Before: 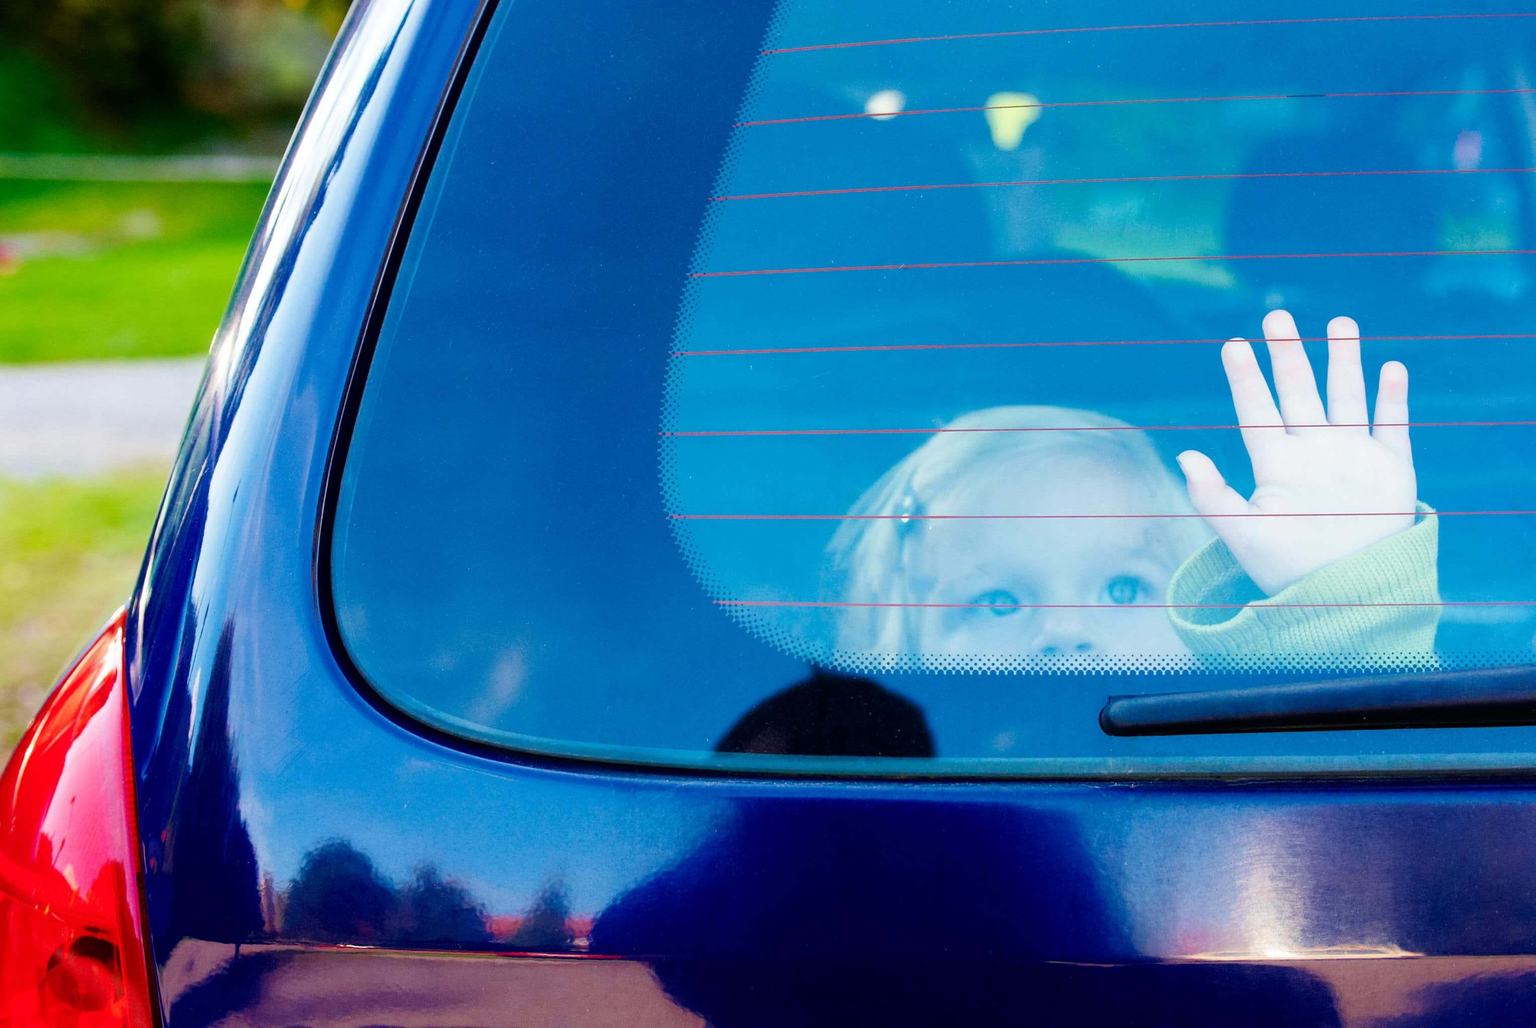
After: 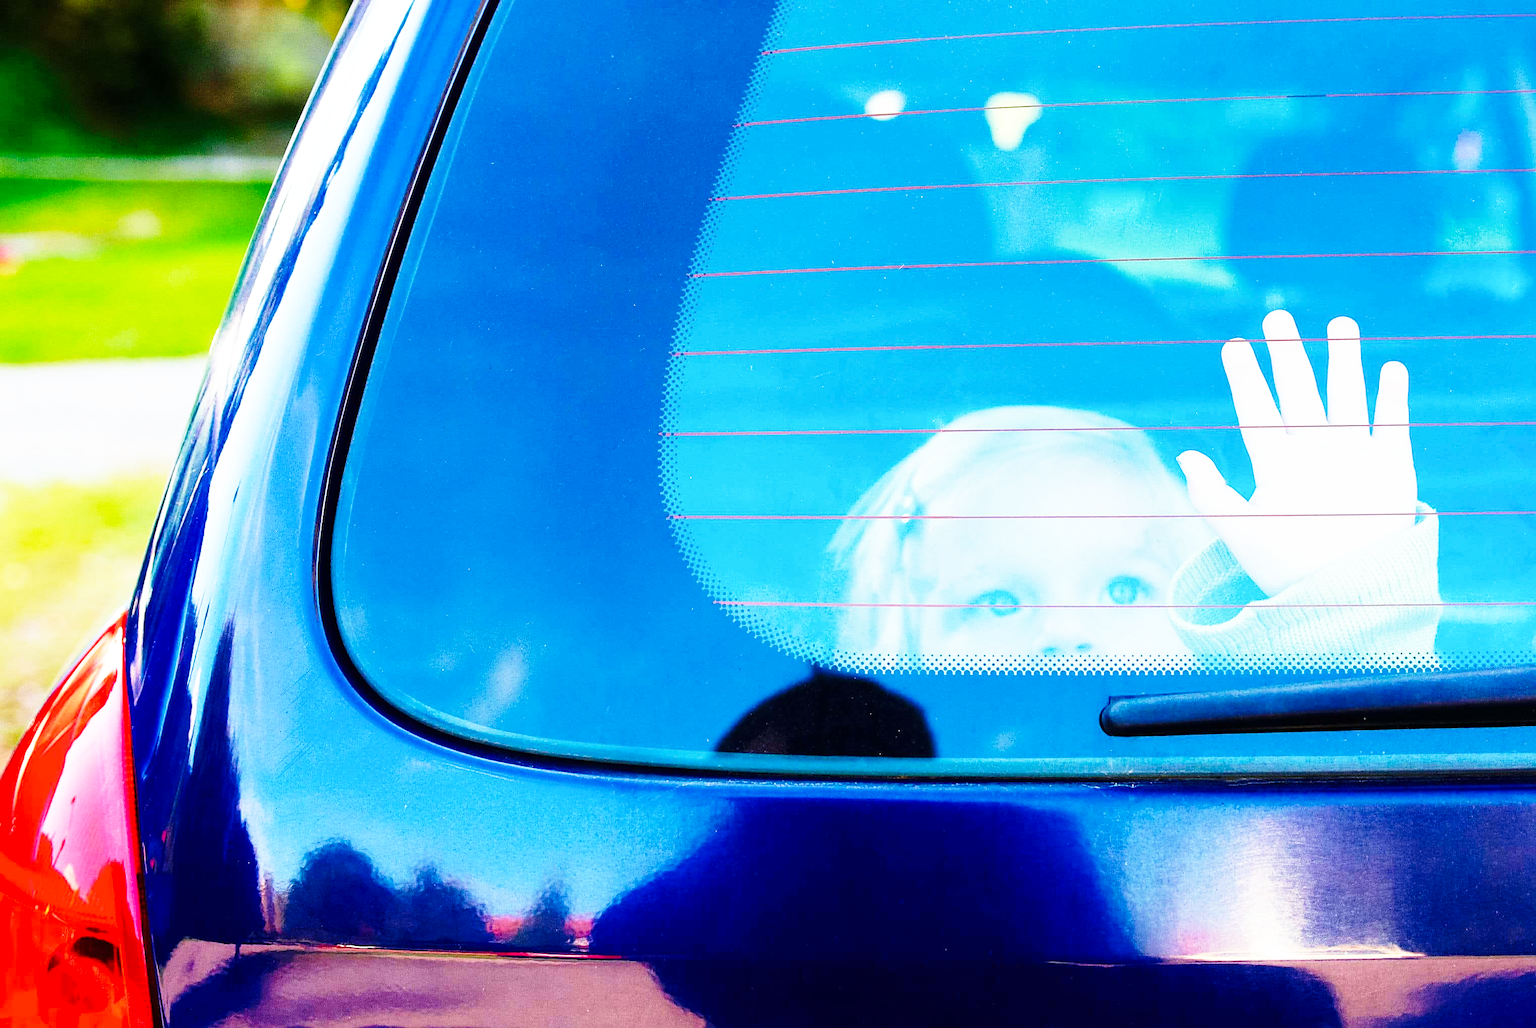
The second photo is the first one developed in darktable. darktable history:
base curve: curves: ch0 [(0, 0) (0.026, 0.03) (0.109, 0.232) (0.351, 0.748) (0.669, 0.968) (1, 1)], preserve colors none
sharpen: on, module defaults
